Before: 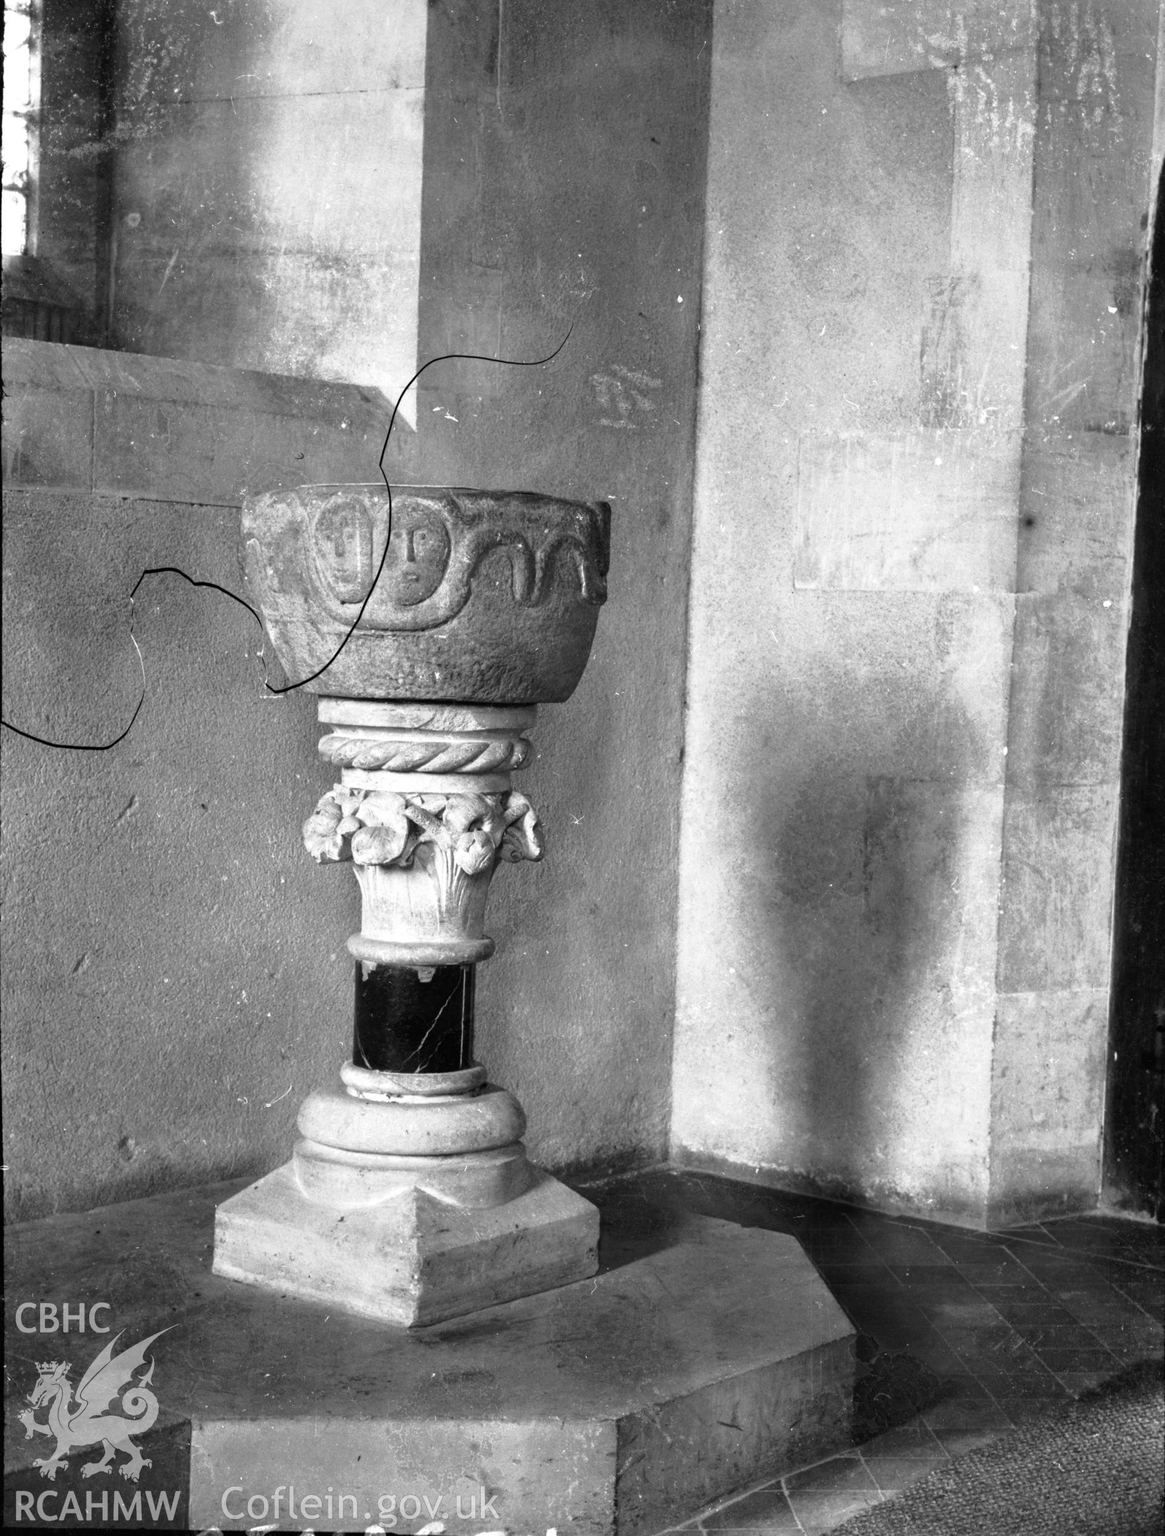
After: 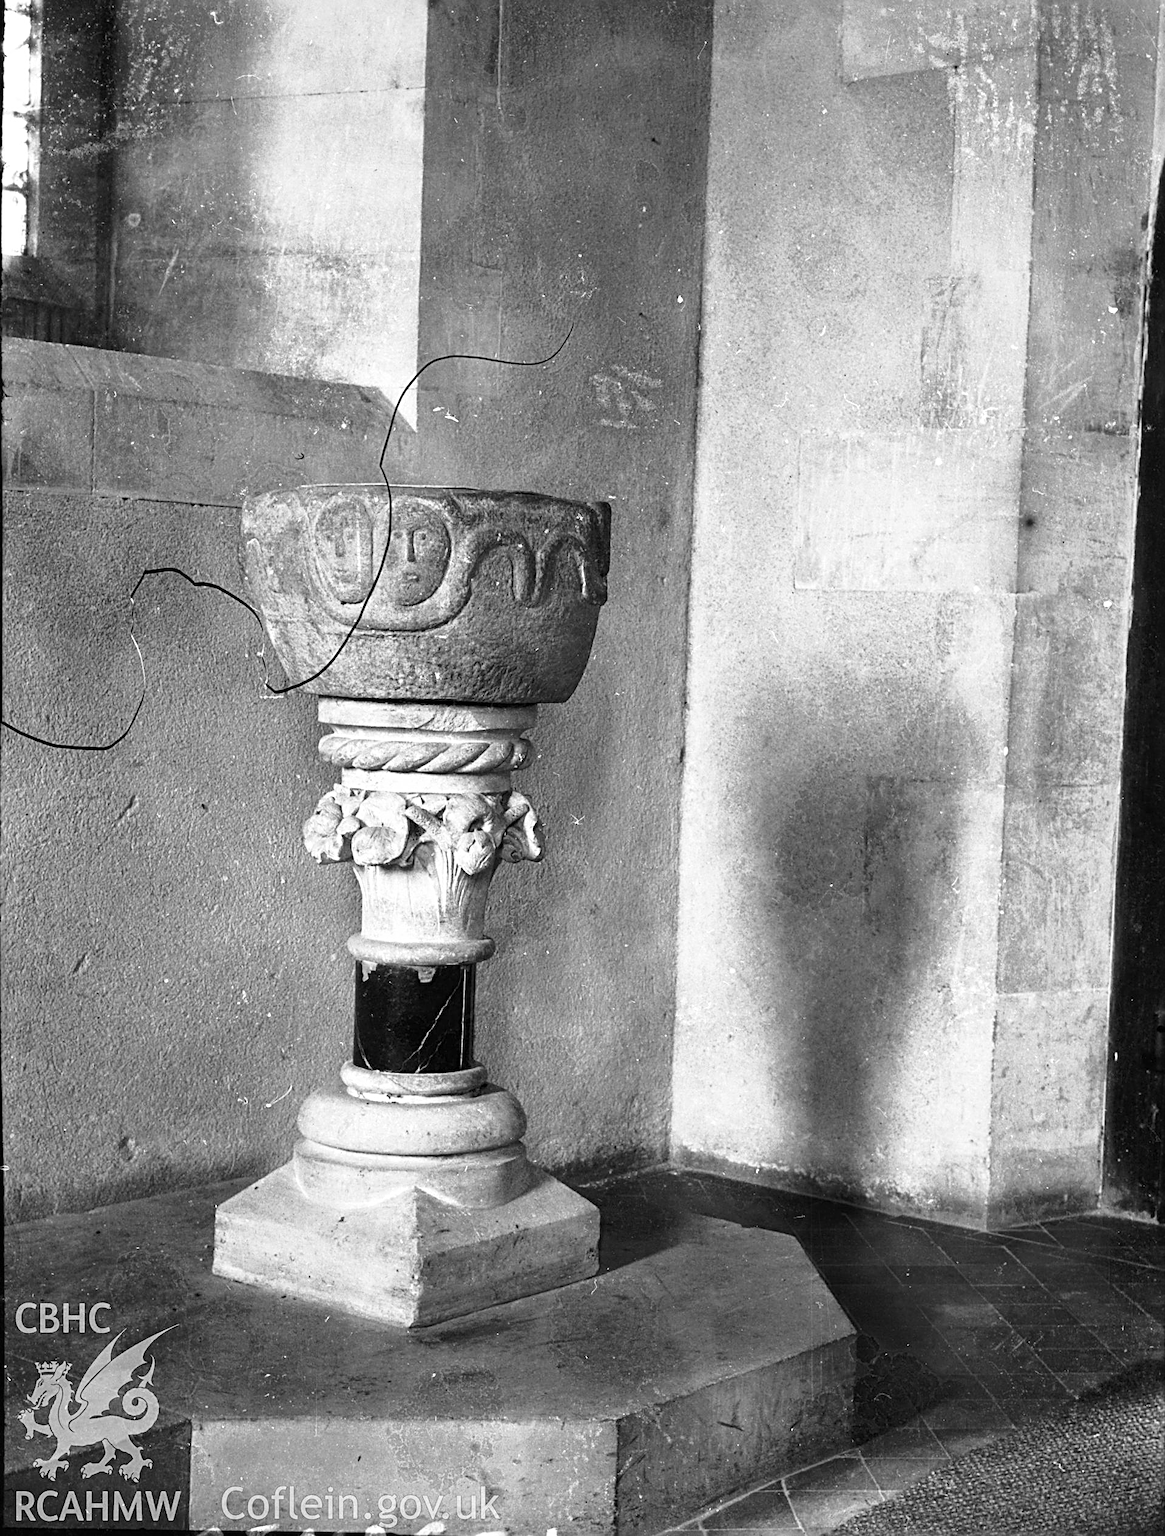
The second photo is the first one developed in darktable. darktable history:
sharpen: radius 2.846, amount 0.729
contrast brightness saturation: contrast 0.152, brightness 0.045
